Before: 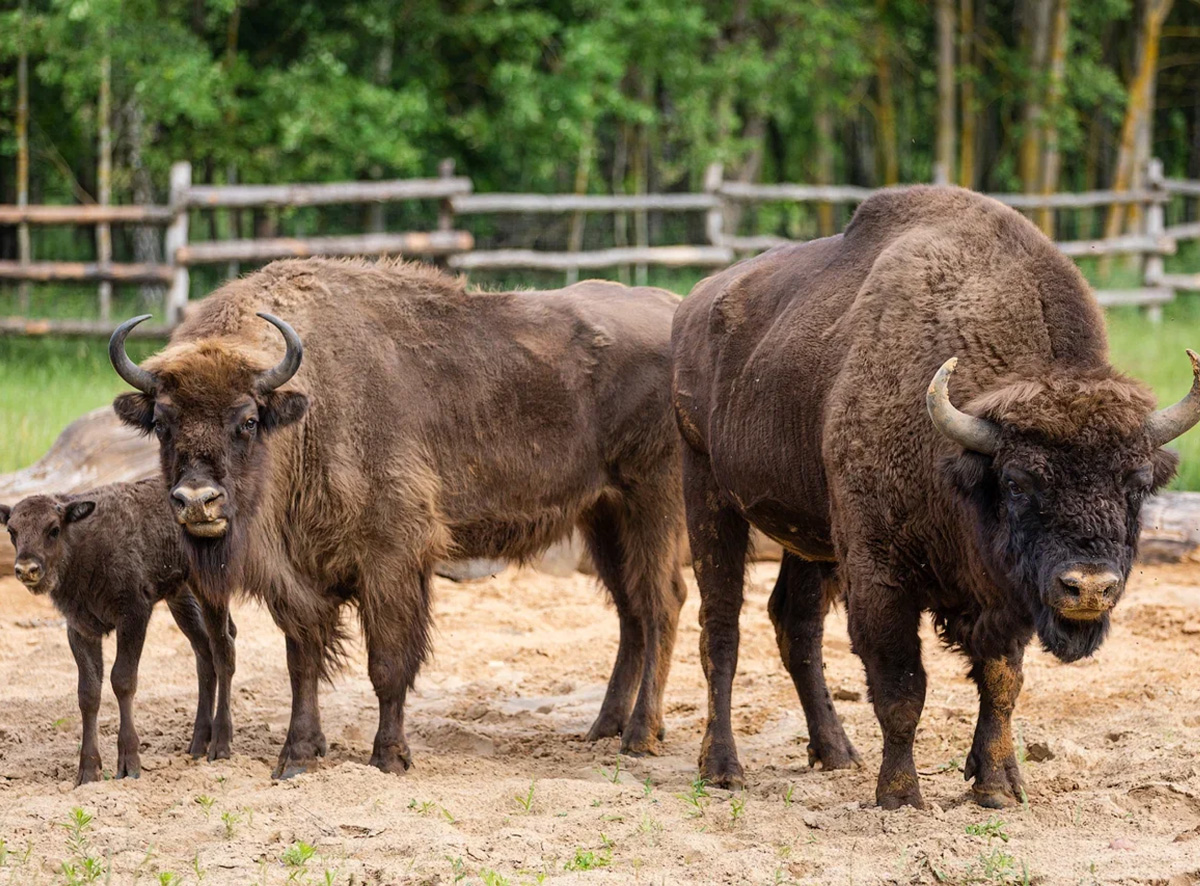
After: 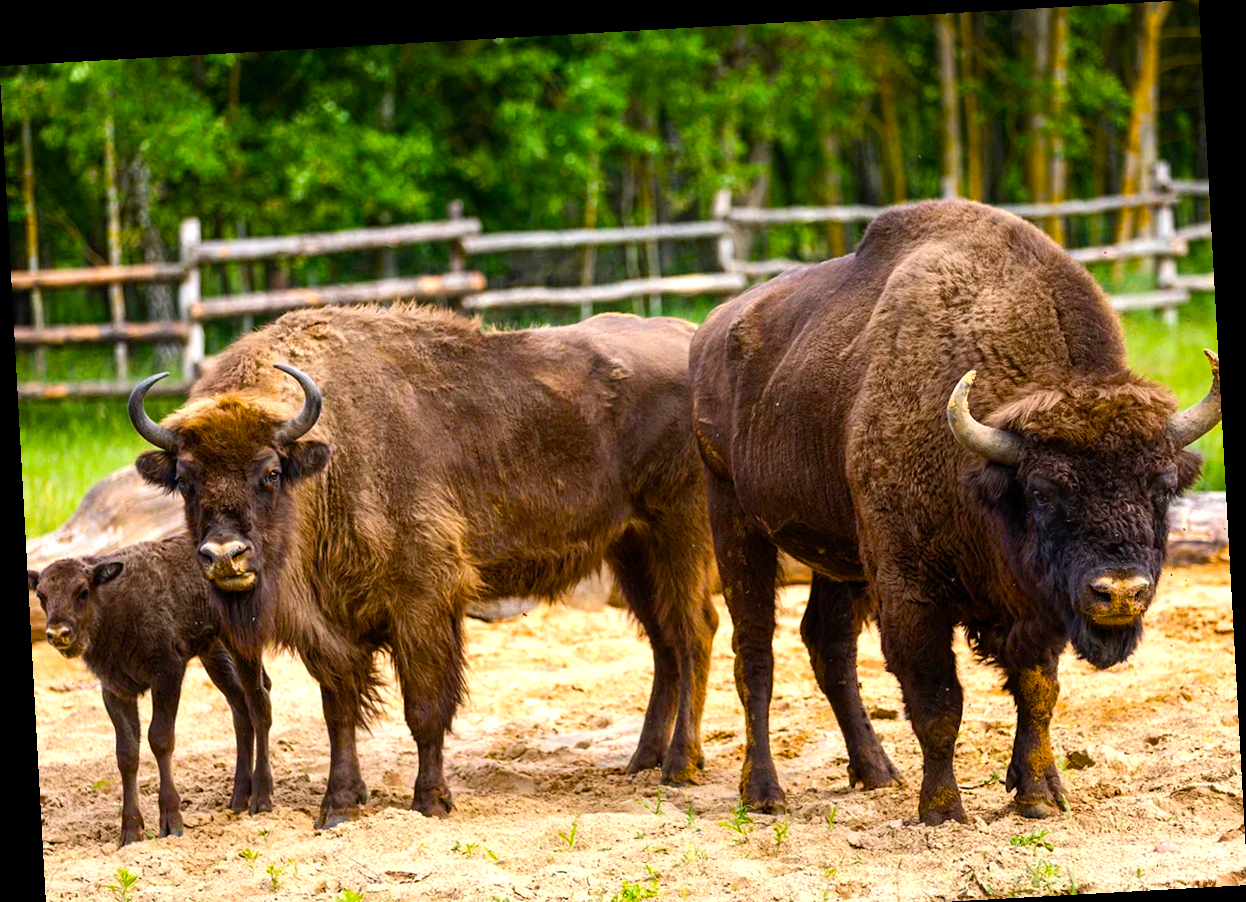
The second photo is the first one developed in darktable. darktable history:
color balance rgb: linear chroma grading › global chroma 9%, perceptual saturation grading › global saturation 36%, perceptual saturation grading › shadows 35%, perceptual brilliance grading › global brilliance 15%, perceptual brilliance grading › shadows -35%, global vibrance 15%
crop and rotate: top 0%, bottom 5.097%
exposure: compensate highlight preservation false
rotate and perspective: rotation -3.18°, automatic cropping off
